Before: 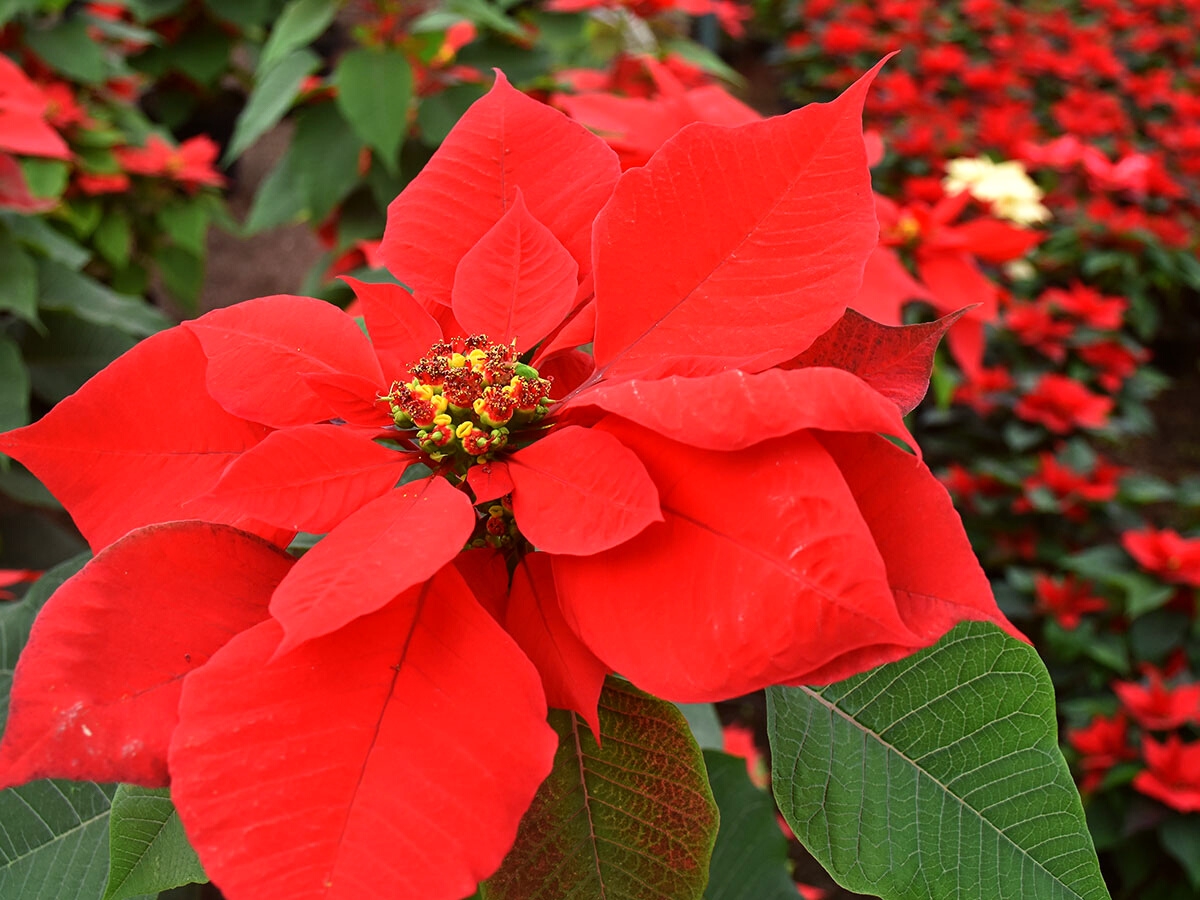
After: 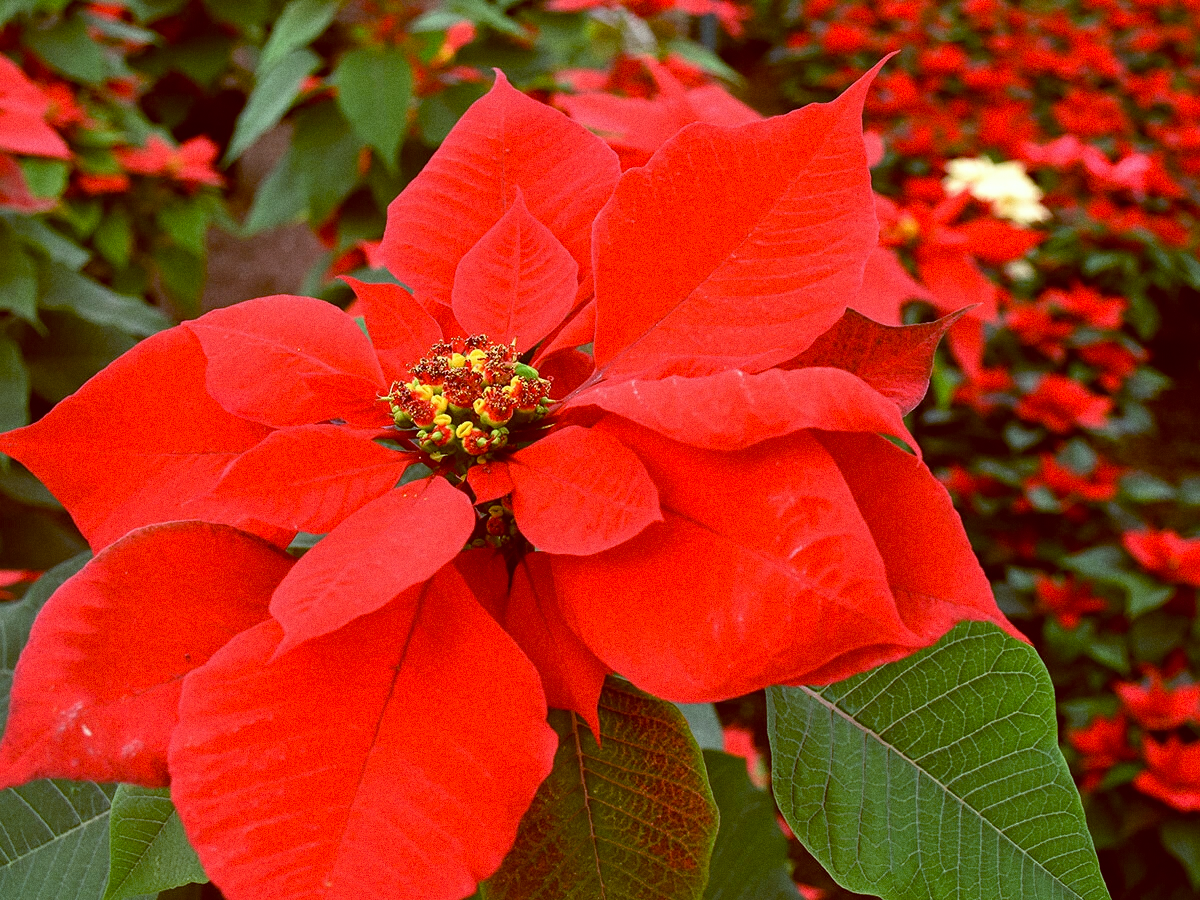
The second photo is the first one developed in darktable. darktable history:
grain: on, module defaults
color balance: lift [1, 1.015, 1.004, 0.985], gamma [1, 0.958, 0.971, 1.042], gain [1, 0.956, 0.977, 1.044]
